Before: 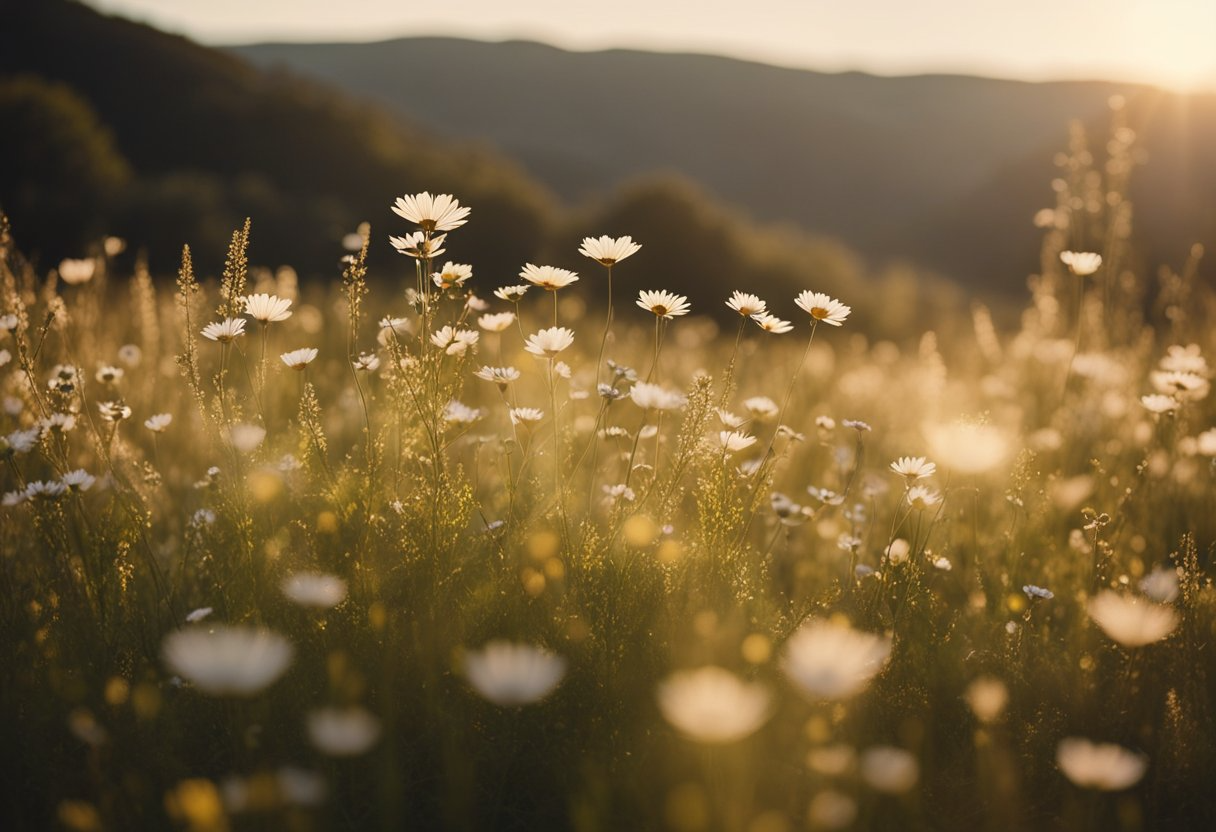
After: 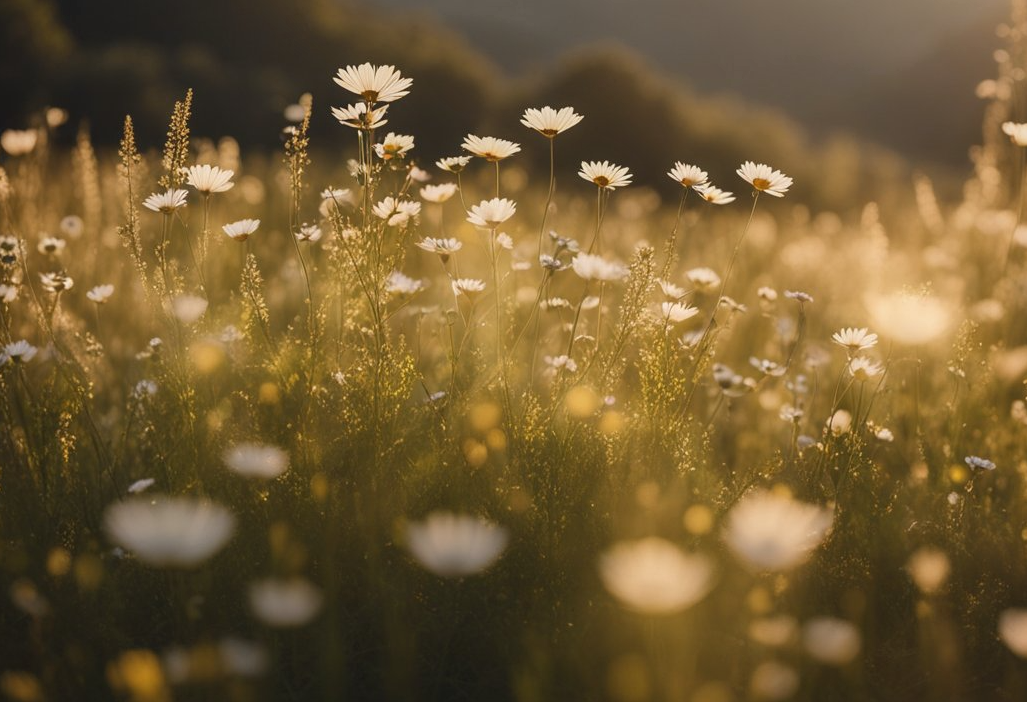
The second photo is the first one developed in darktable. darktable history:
local contrast: detail 110%
crop and rotate: left 4.842%, top 15.51%, right 10.668%
